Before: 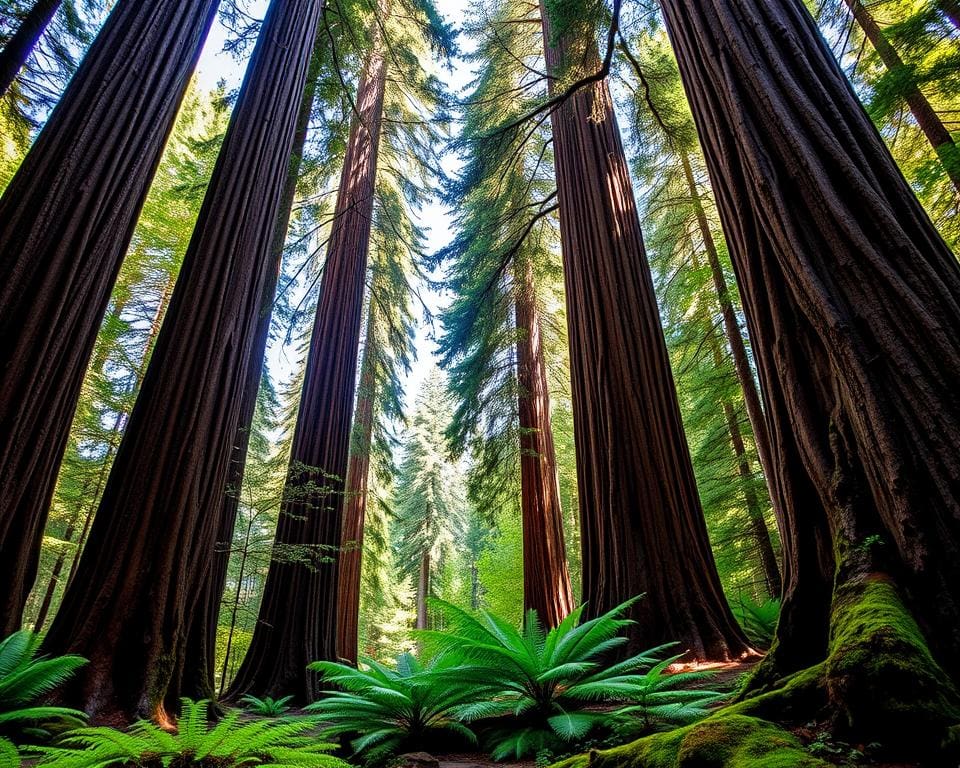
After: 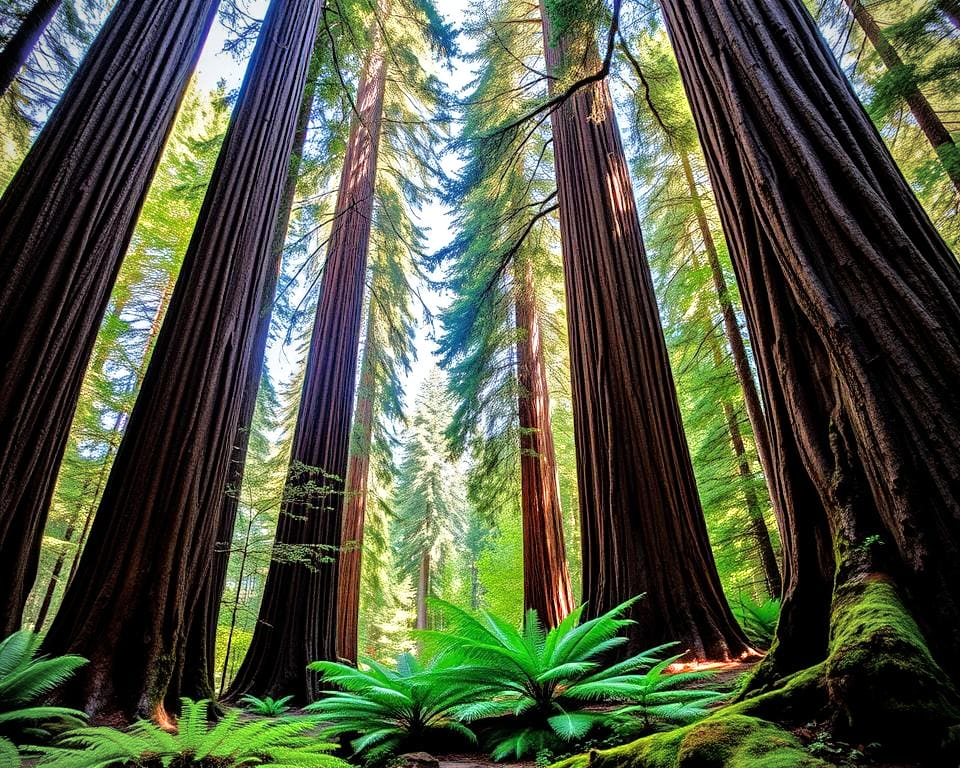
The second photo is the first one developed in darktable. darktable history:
vignetting: fall-off radius 60.65%
tone equalizer: -7 EV 0.15 EV, -6 EV 0.6 EV, -5 EV 1.15 EV, -4 EV 1.33 EV, -3 EV 1.15 EV, -2 EV 0.6 EV, -1 EV 0.15 EV, mask exposure compensation -0.5 EV
